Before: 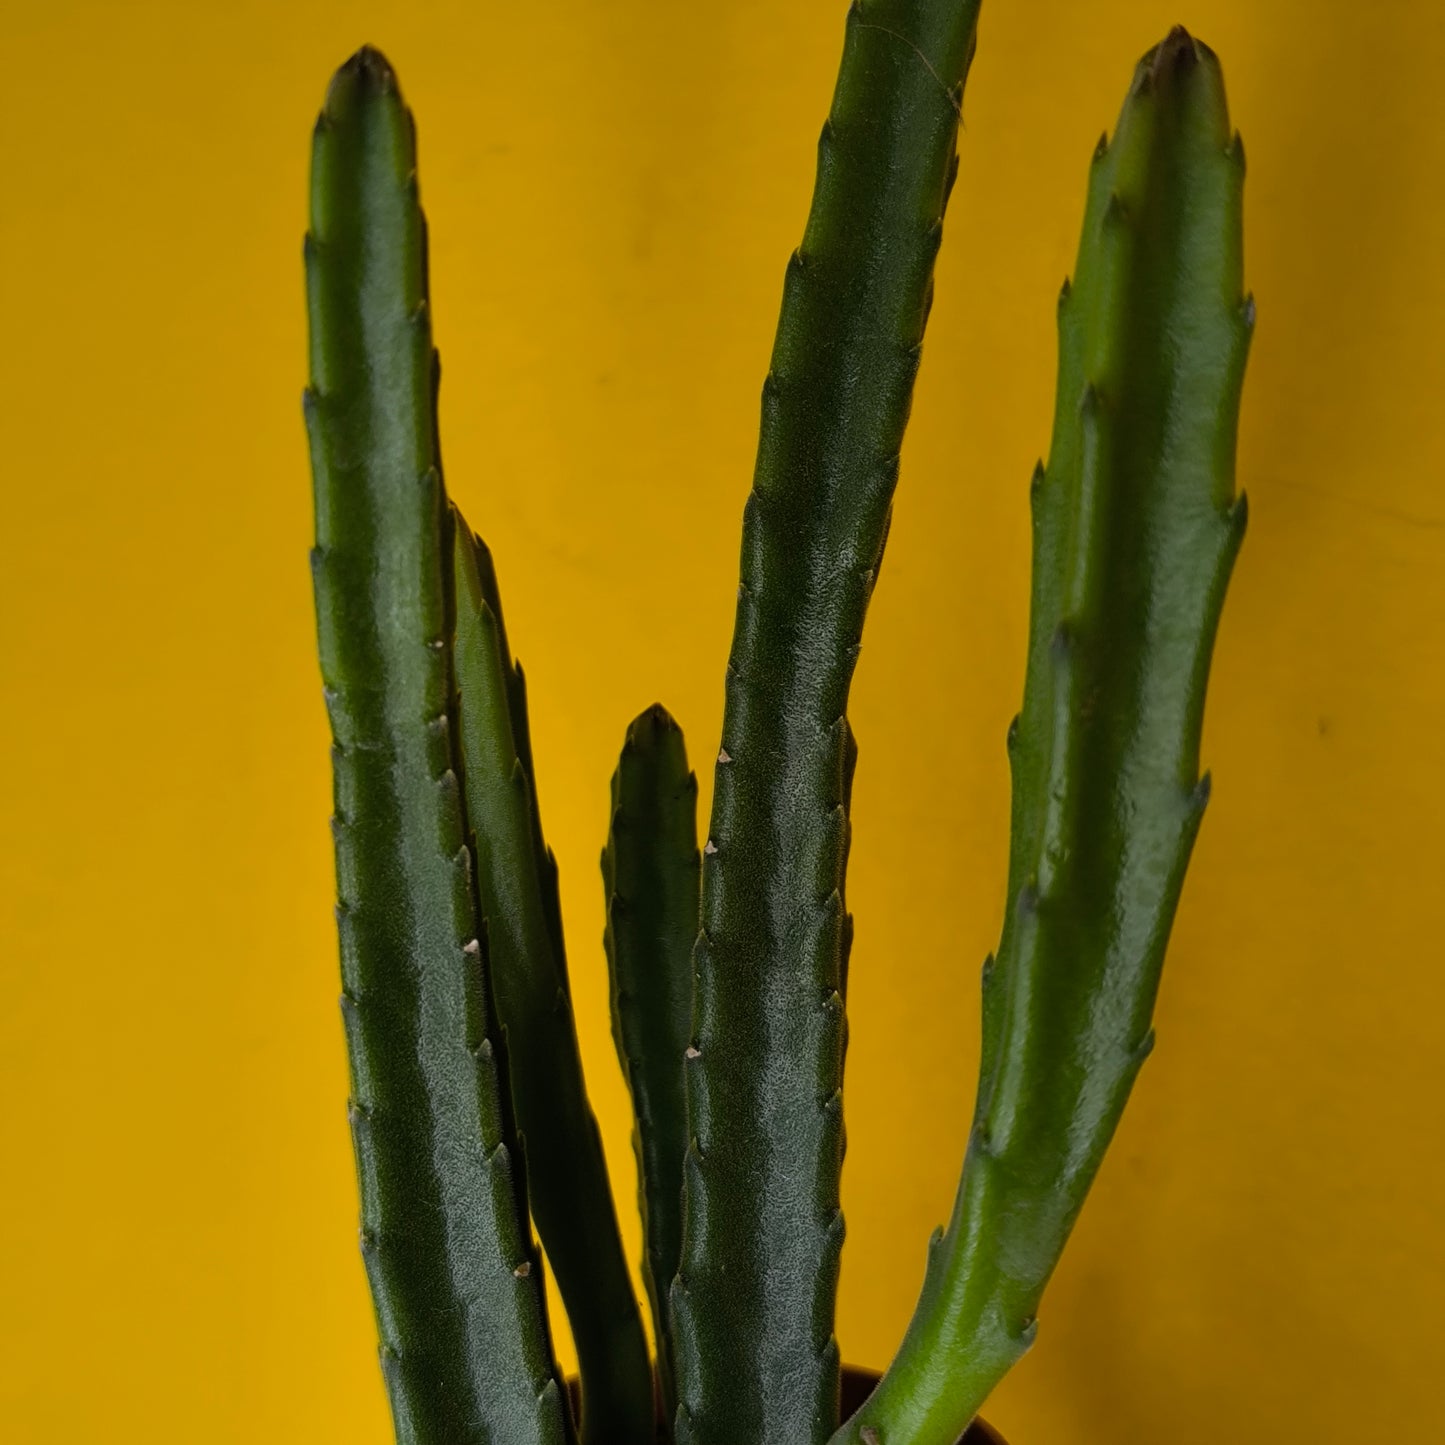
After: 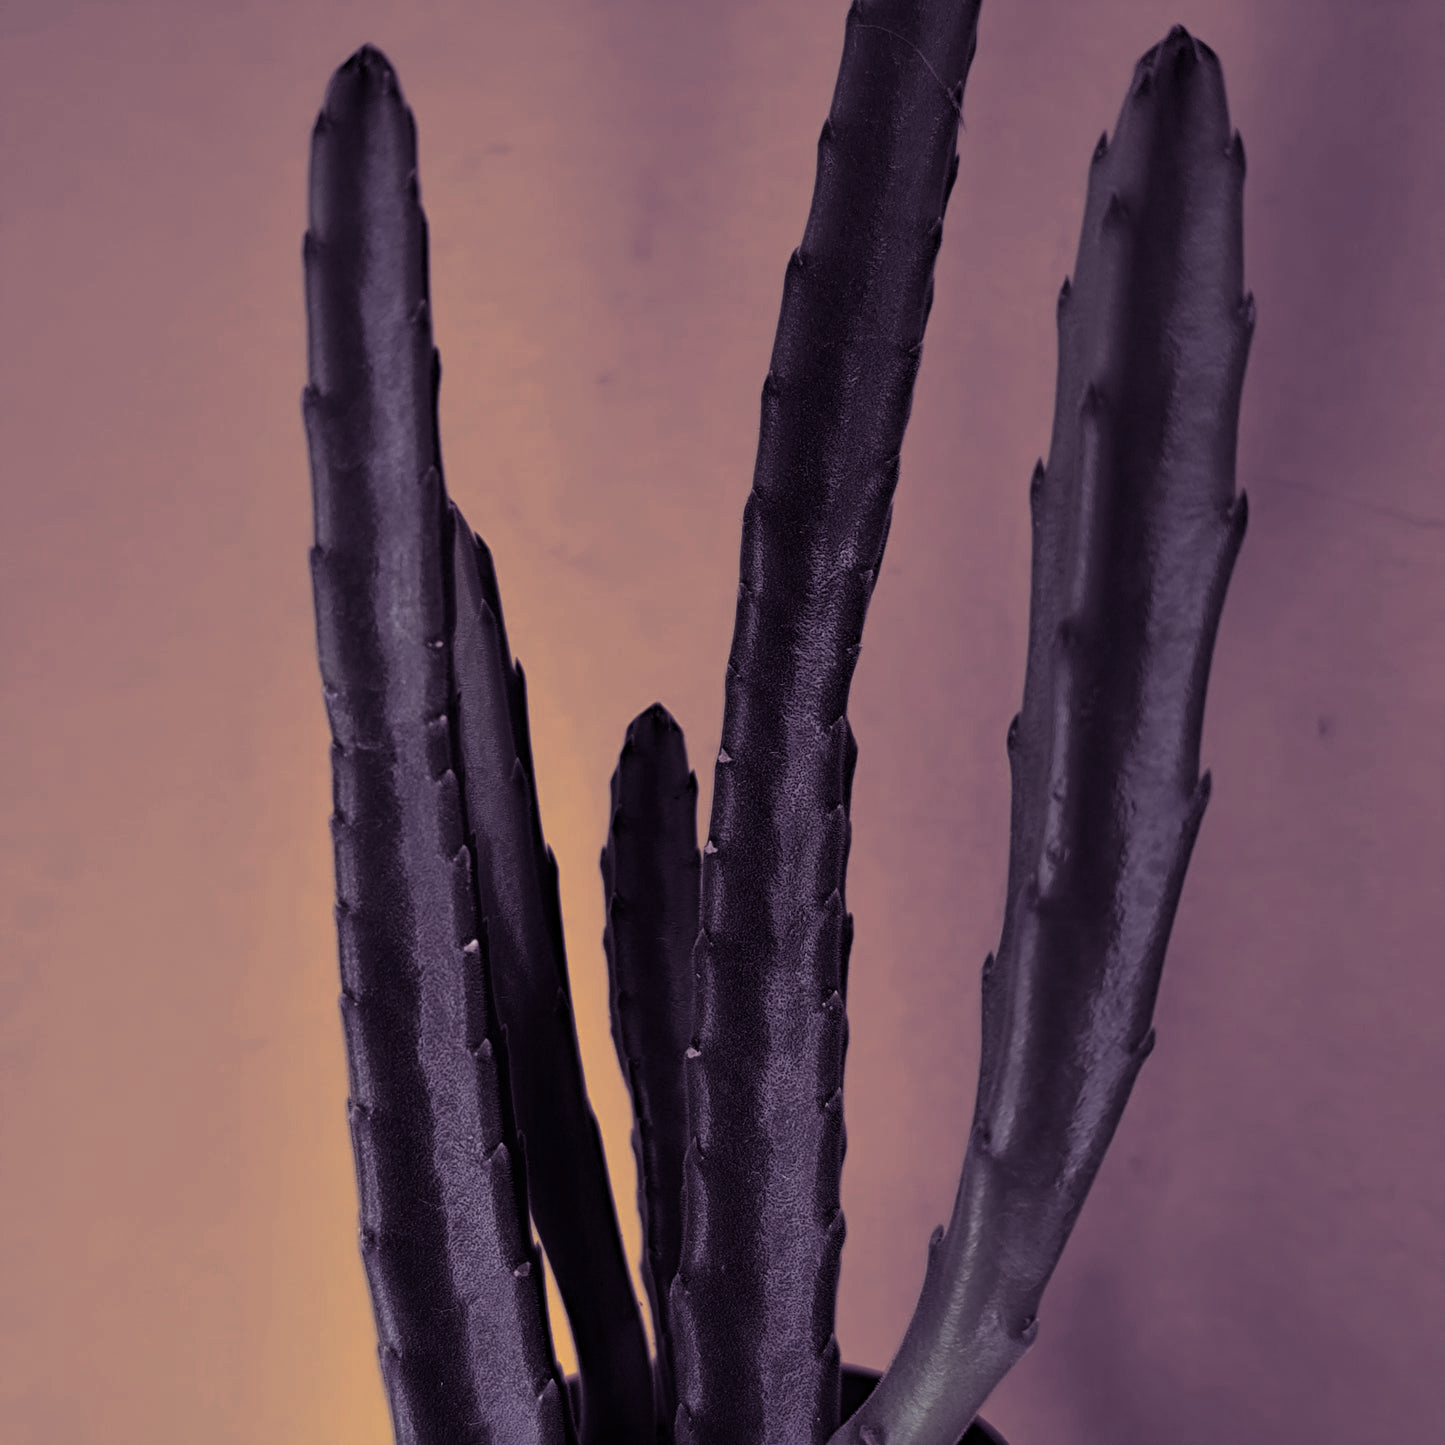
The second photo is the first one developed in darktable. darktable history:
haze removal: compatibility mode true, adaptive false
tone equalizer: on, module defaults
split-toning: shadows › hue 266.4°, shadows › saturation 0.4, highlights › hue 61.2°, highlights › saturation 0.3, compress 0%
